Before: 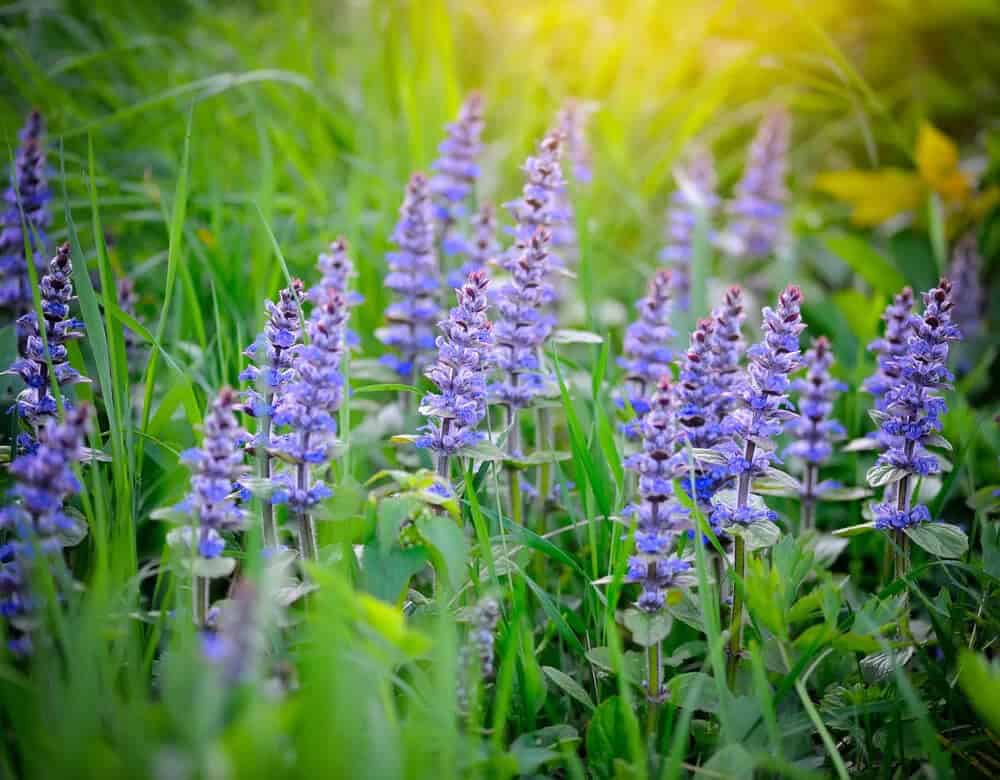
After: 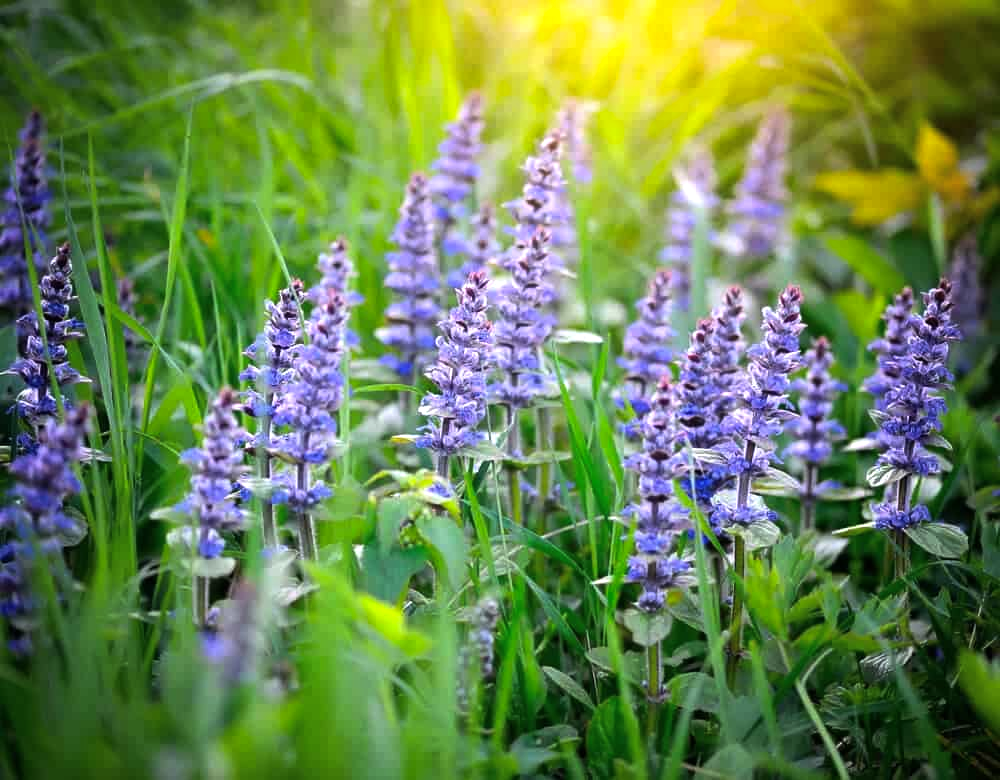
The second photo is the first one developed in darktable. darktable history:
color balance rgb: perceptual saturation grading › global saturation 0.778%, perceptual brilliance grading › global brilliance 14.489%, perceptual brilliance grading › shadows -35.818%
